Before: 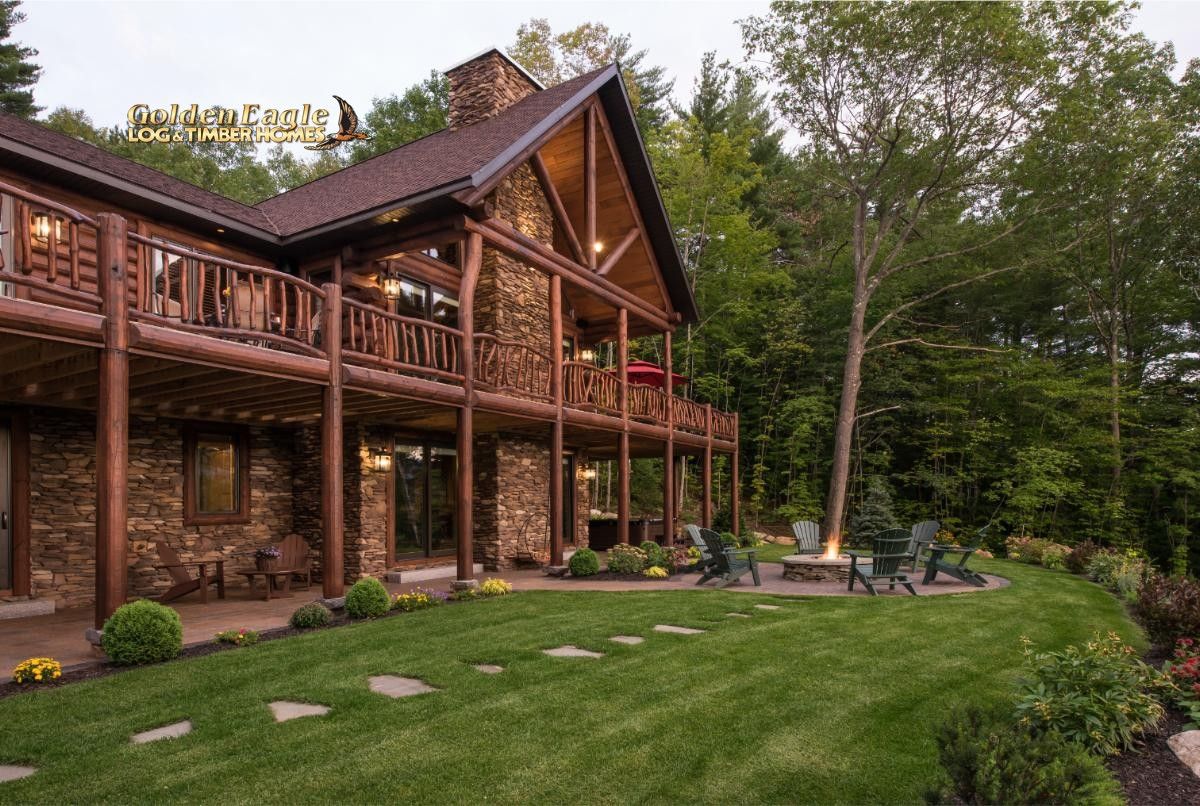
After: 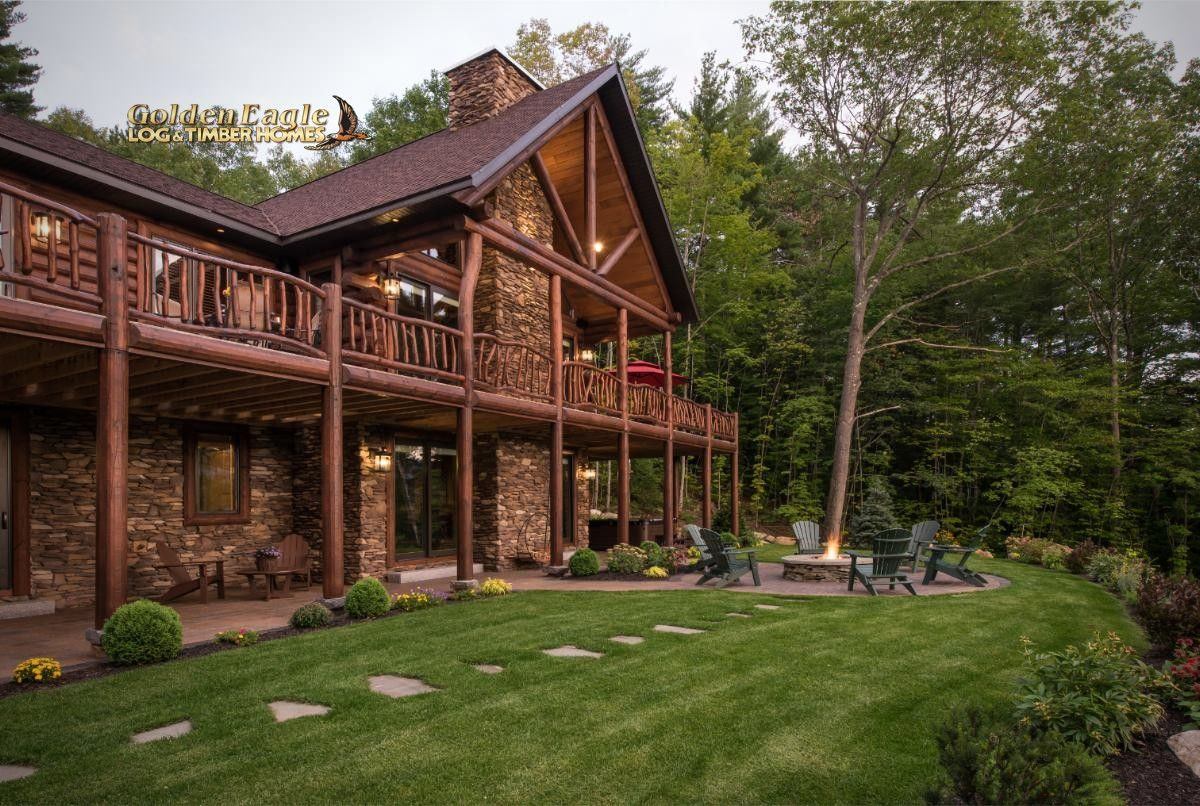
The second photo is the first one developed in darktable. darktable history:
vignetting: fall-off start 67.22%, saturation -0.022, width/height ratio 1.007
